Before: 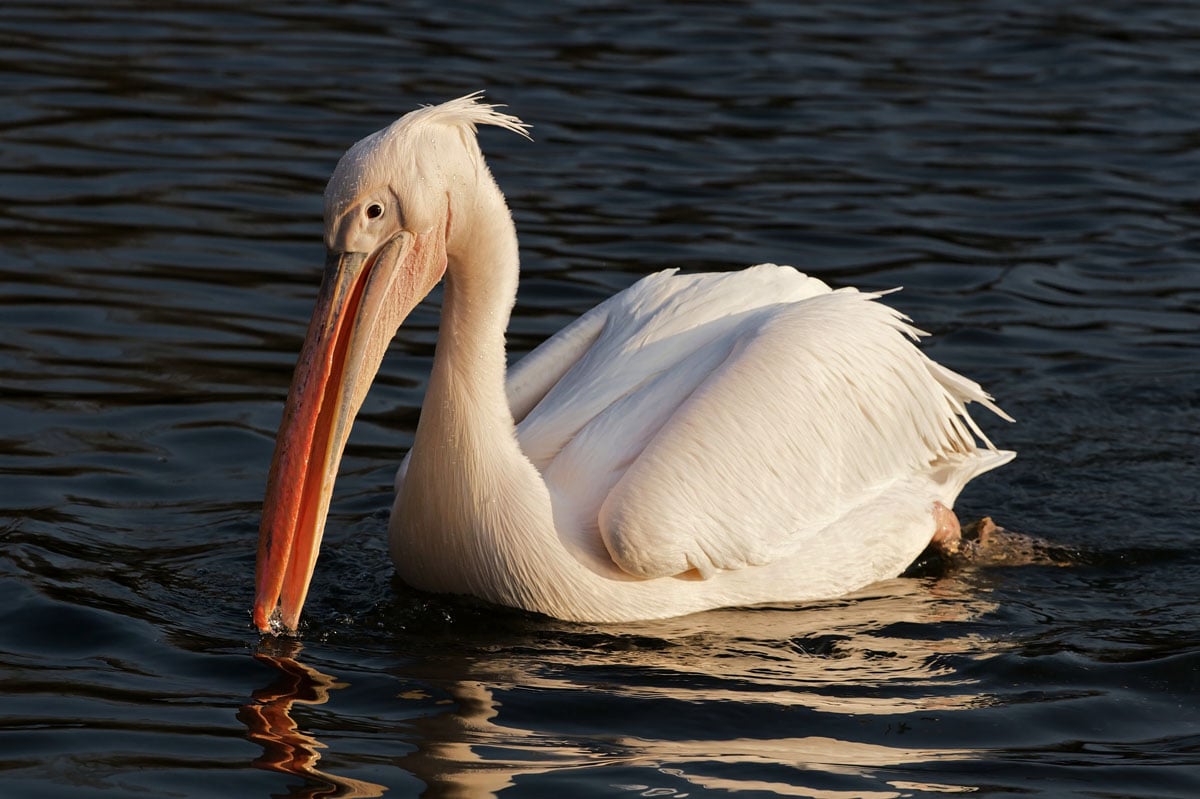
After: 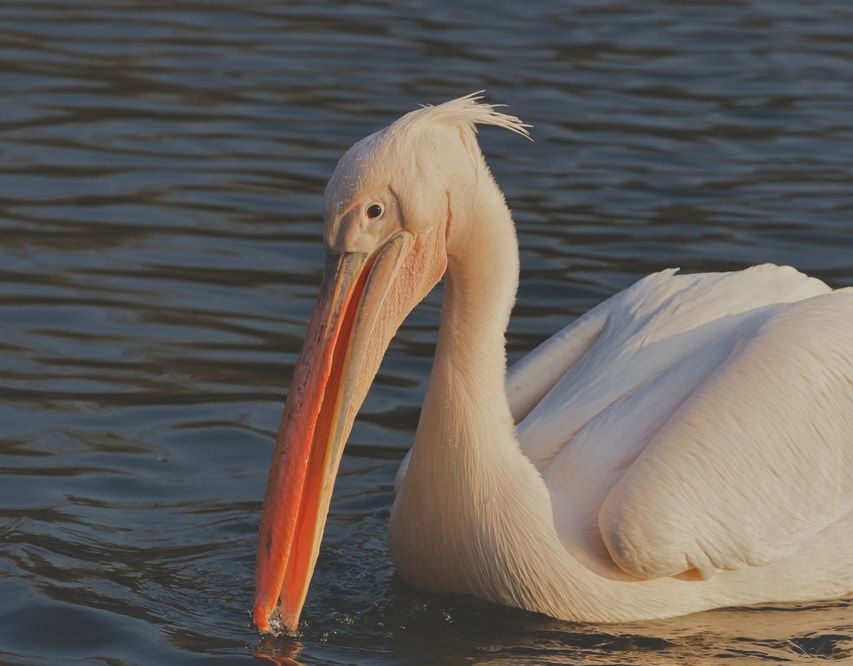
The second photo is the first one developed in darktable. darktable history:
crop: right 28.885%, bottom 16.626%
shadows and highlights: on, module defaults
contrast brightness saturation: contrast -0.28
